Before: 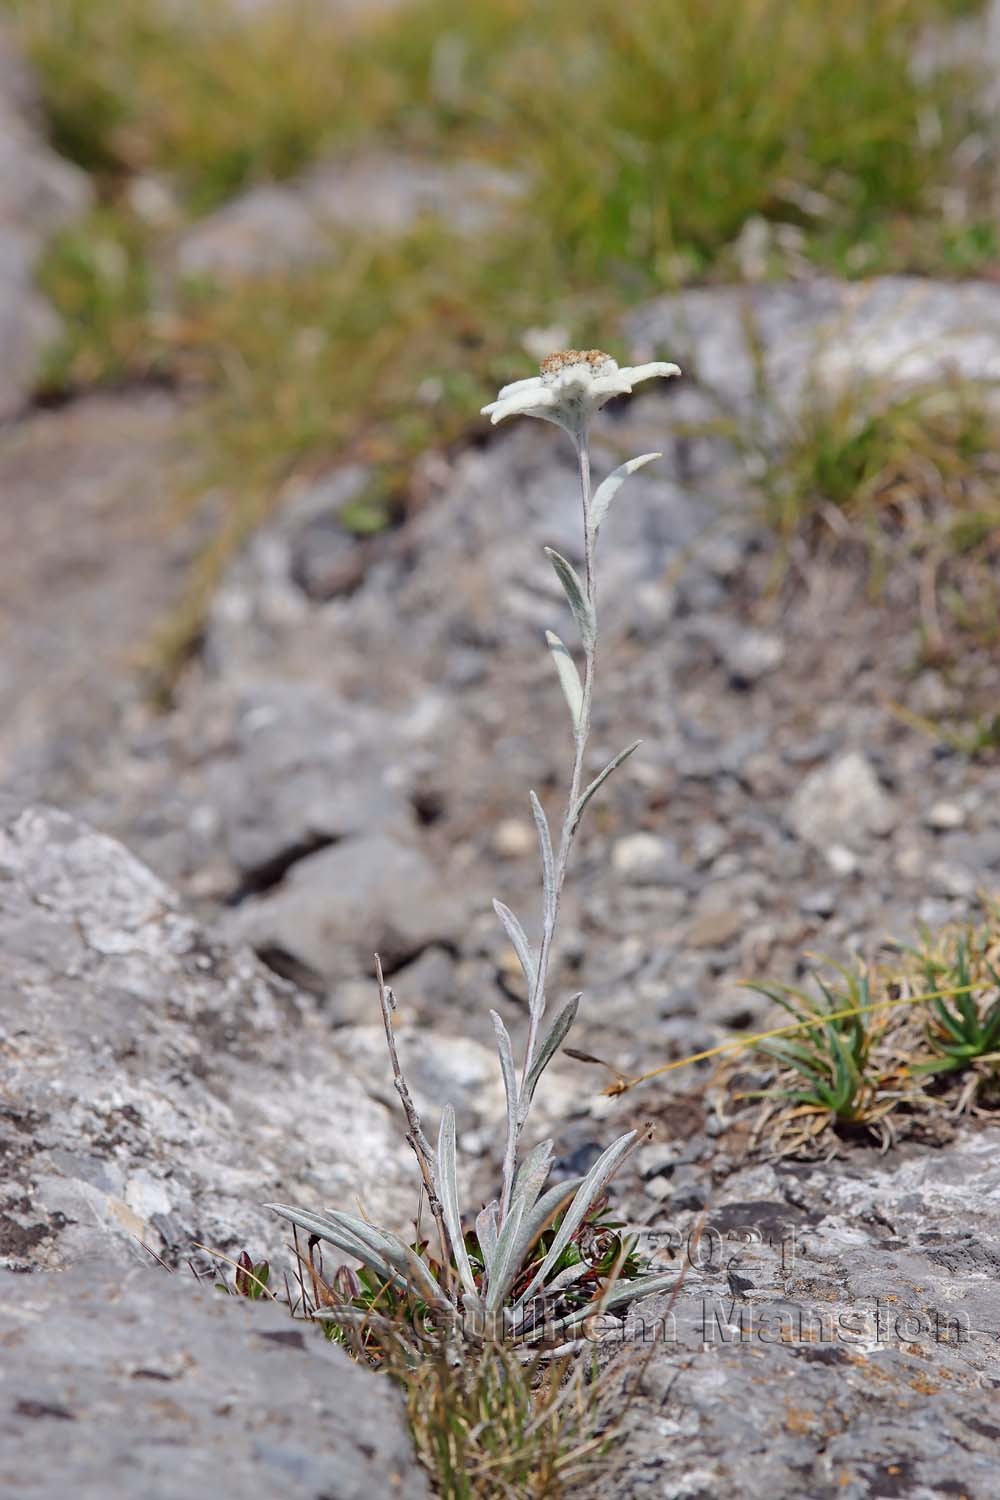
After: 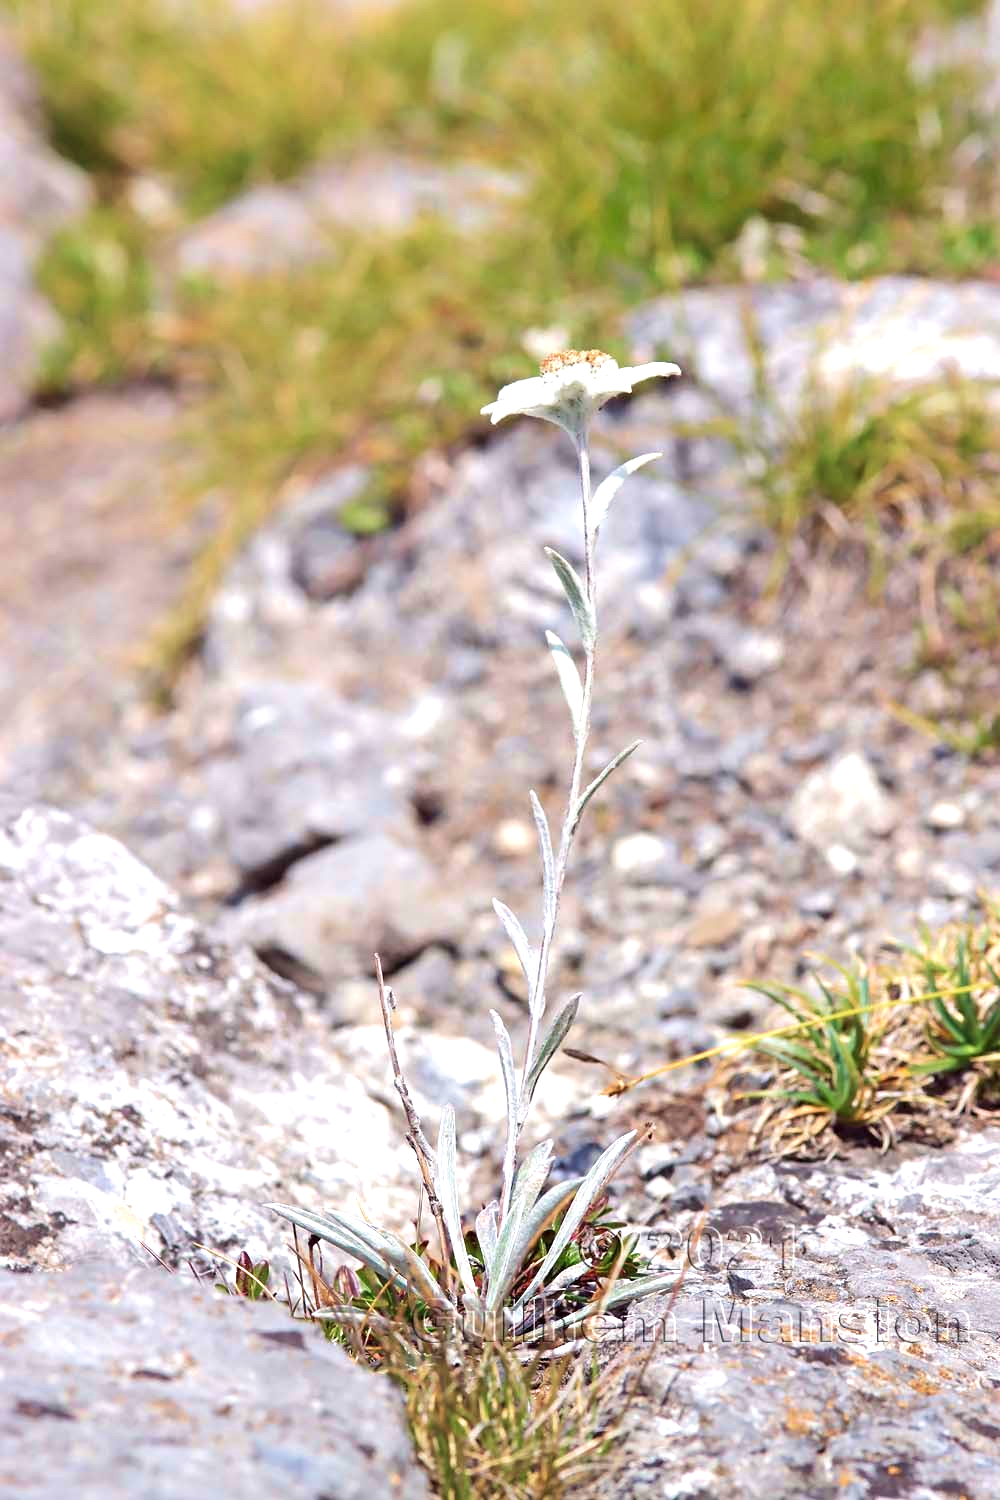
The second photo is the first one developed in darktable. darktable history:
velvia: strength 39.61%
exposure: exposure 1 EV, compensate highlight preservation false
